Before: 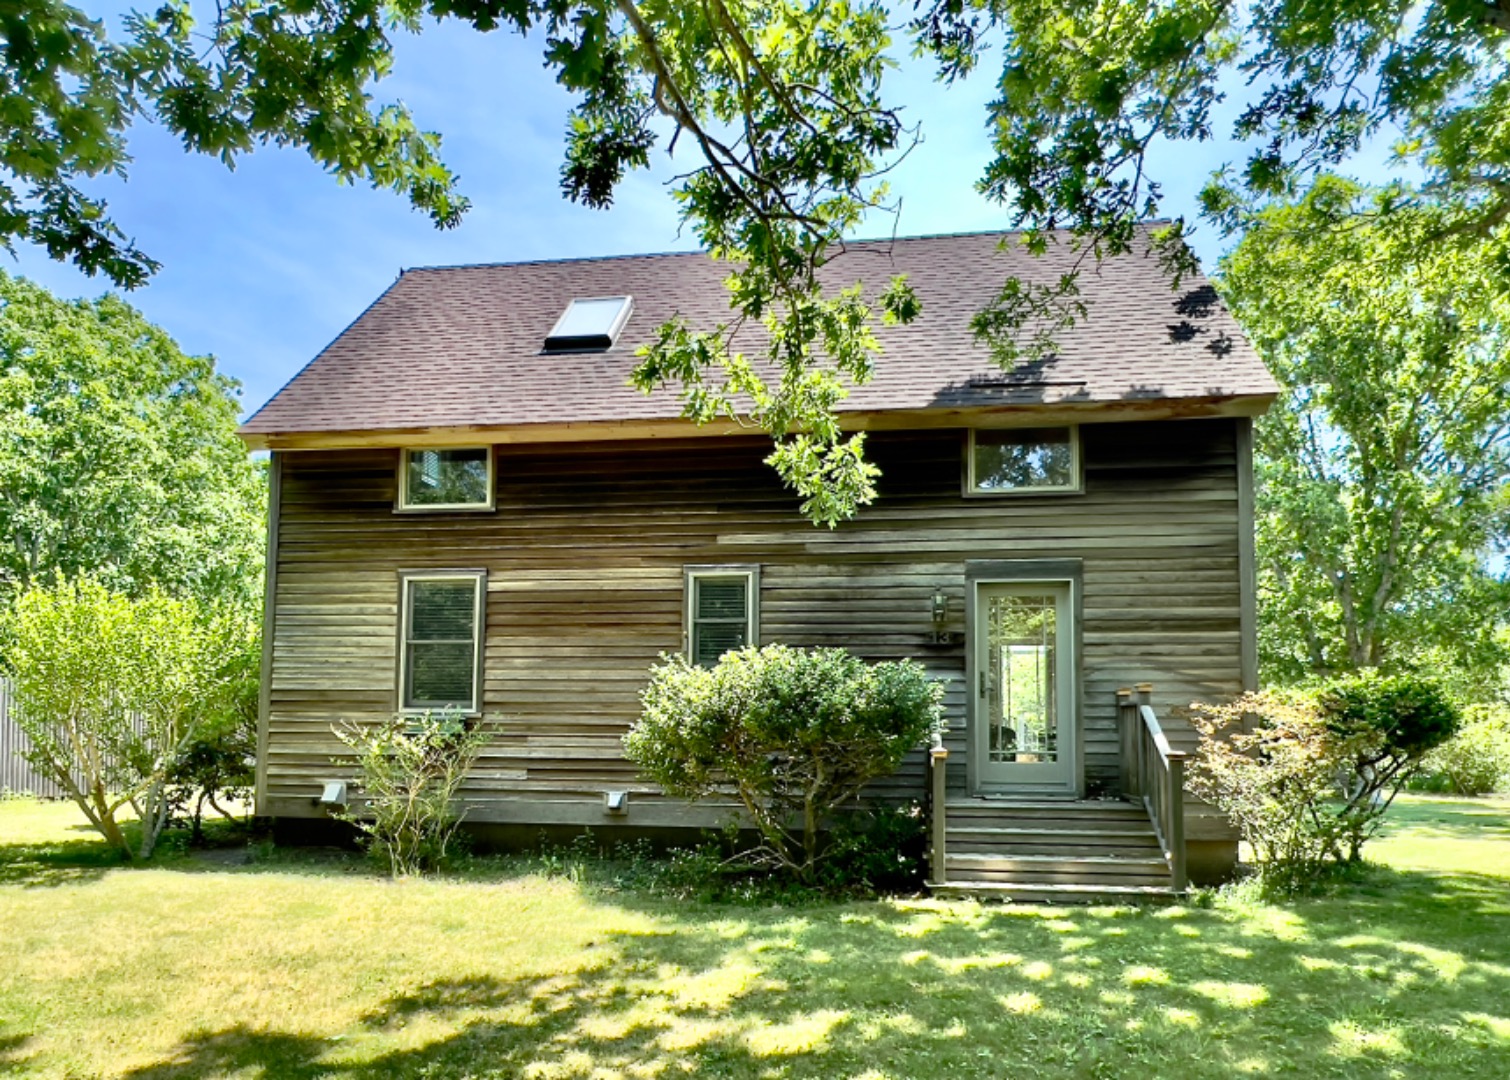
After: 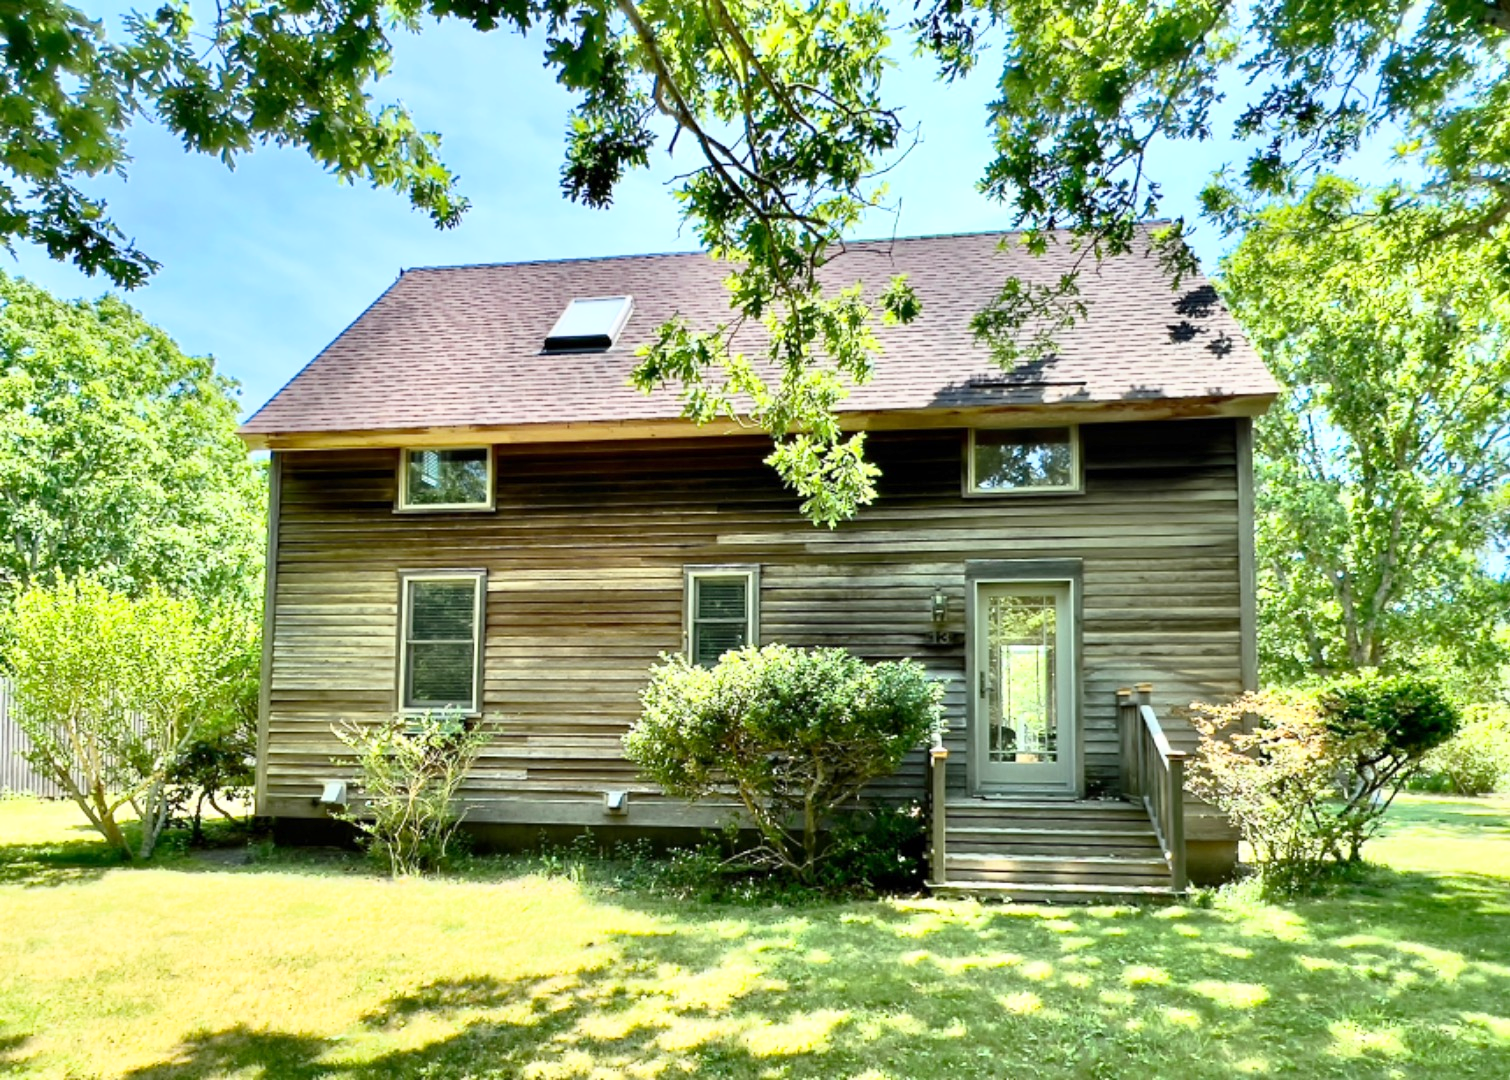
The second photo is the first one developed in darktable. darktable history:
base curve: curves: ch0 [(0, 0) (0.579, 0.807) (1, 1)]
